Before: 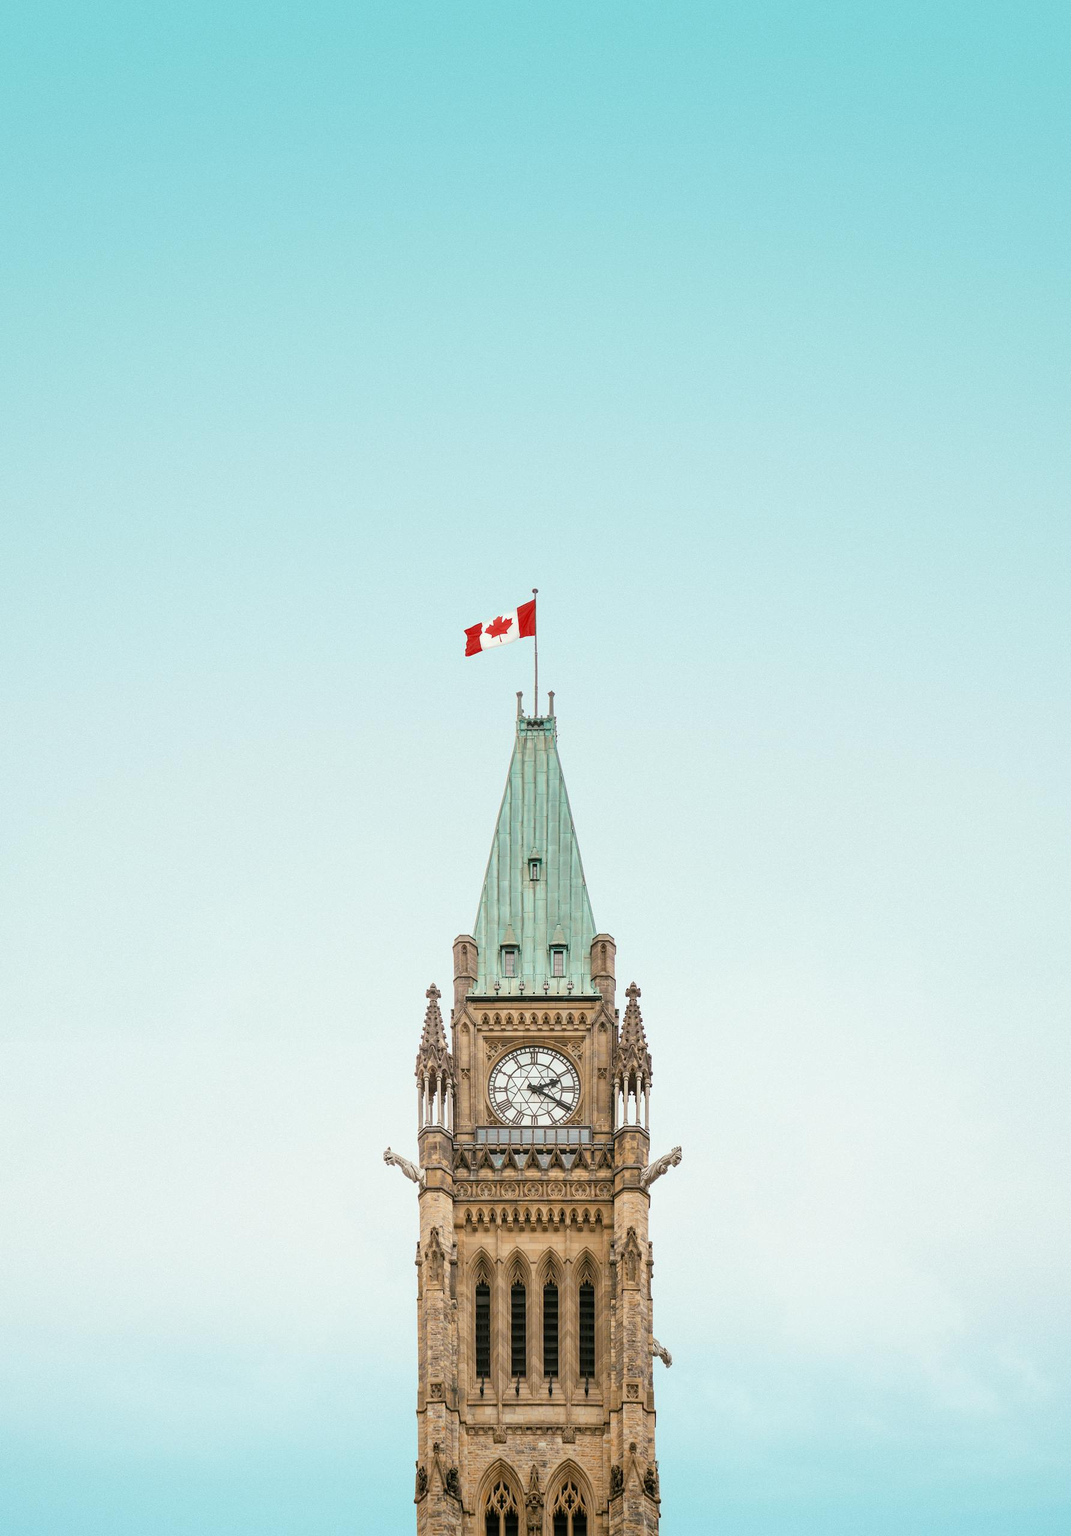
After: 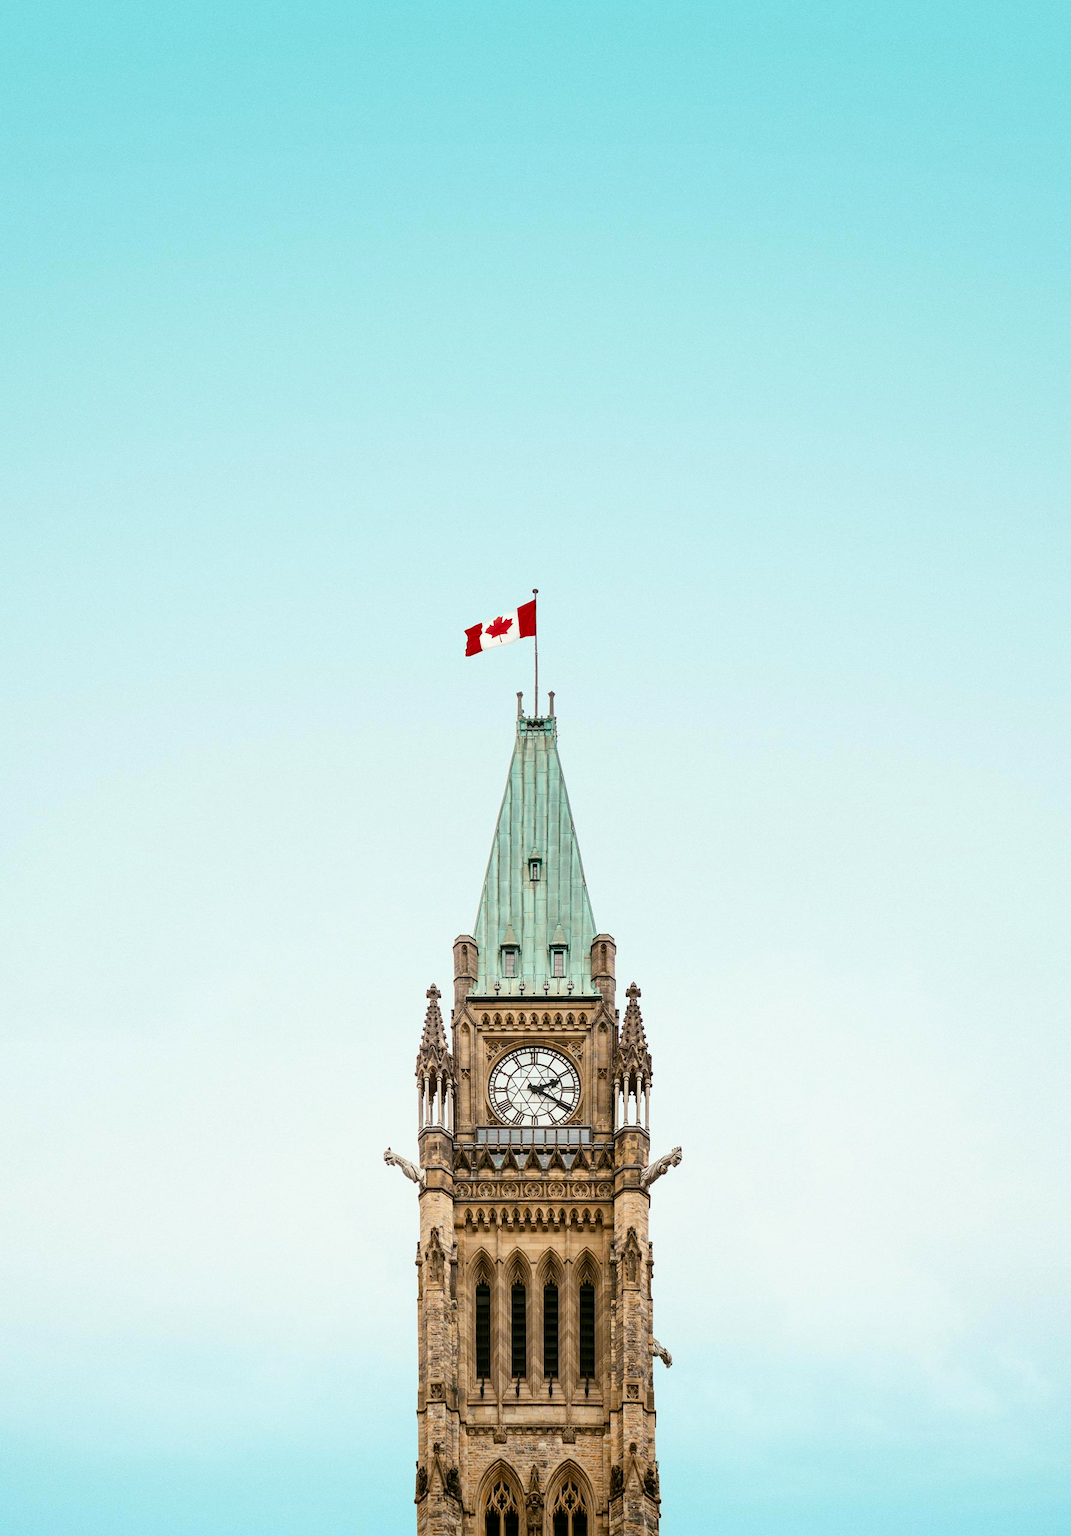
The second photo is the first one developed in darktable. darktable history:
contrast brightness saturation: contrast 0.2, brightness -0.11, saturation 0.1
